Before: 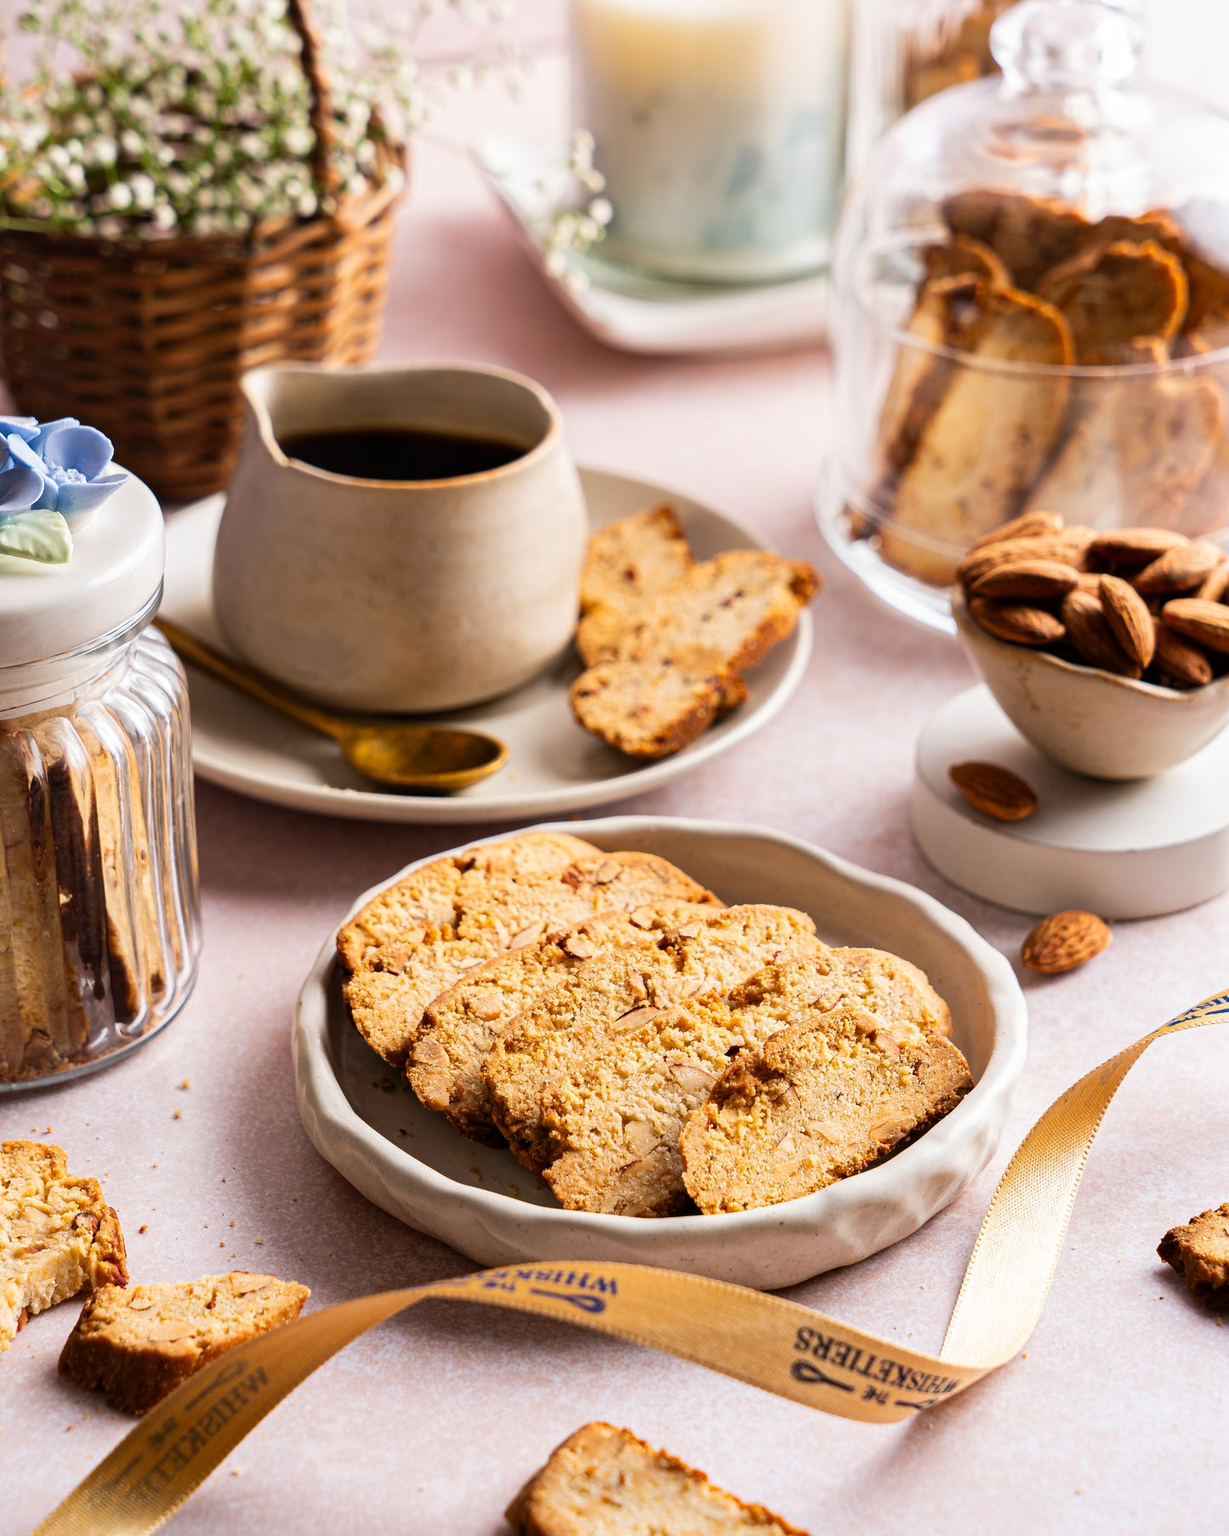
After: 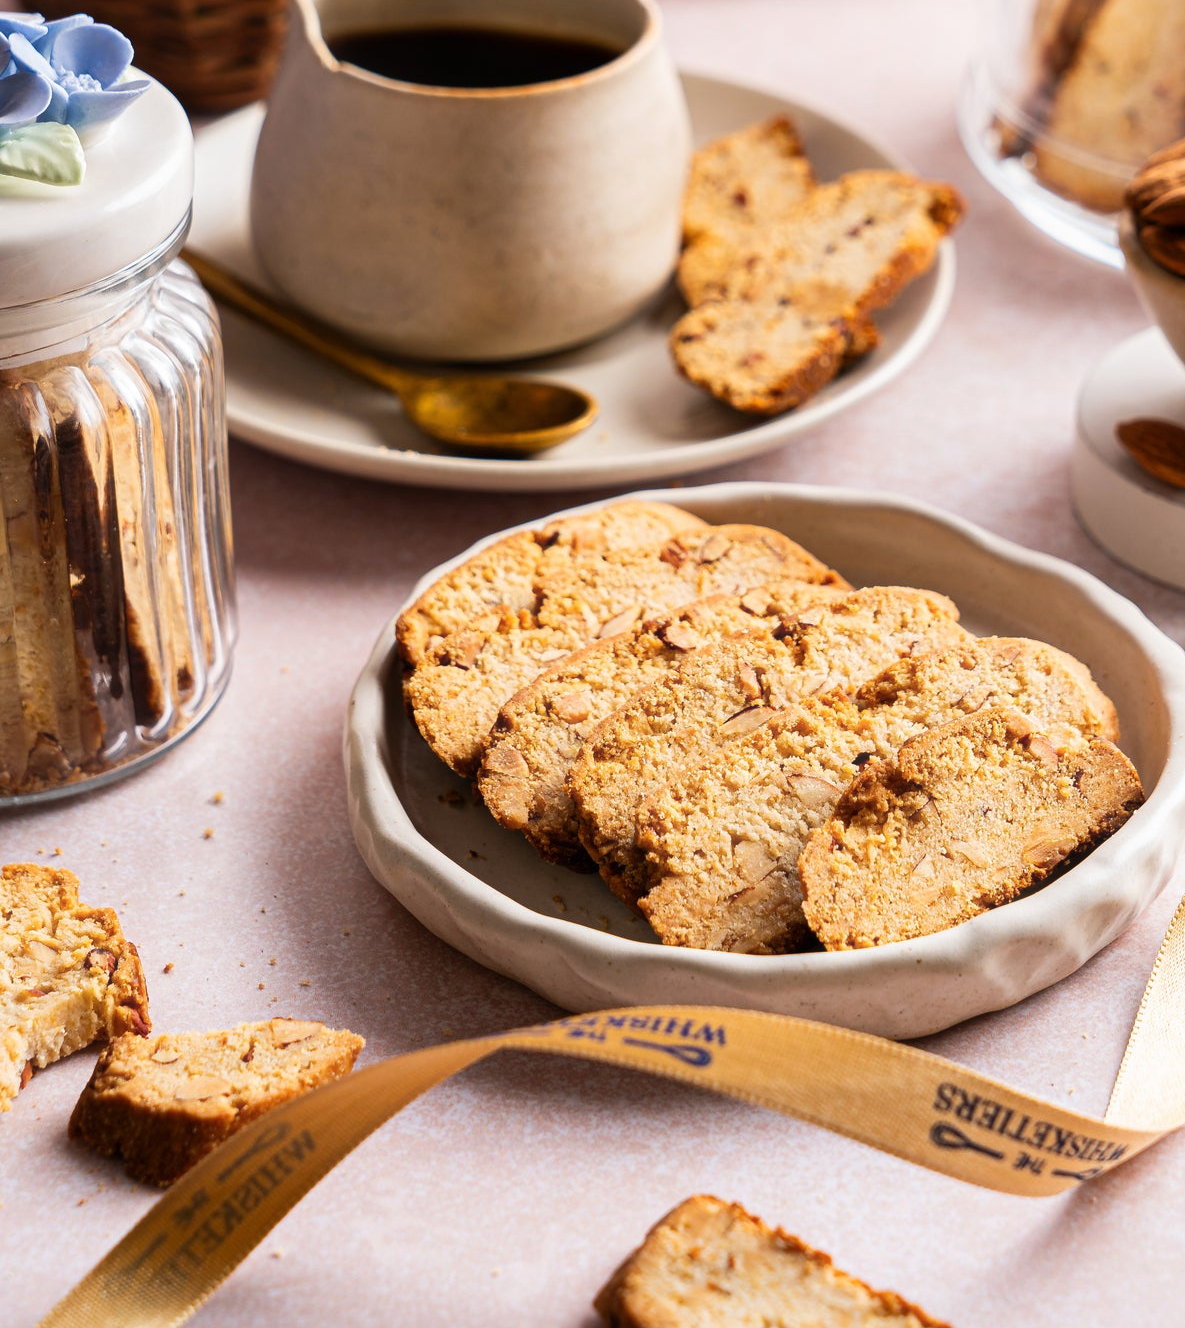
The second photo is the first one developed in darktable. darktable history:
crop: top 26.43%, right 17.955%
haze removal: strength -0.042, compatibility mode true, adaptive false
